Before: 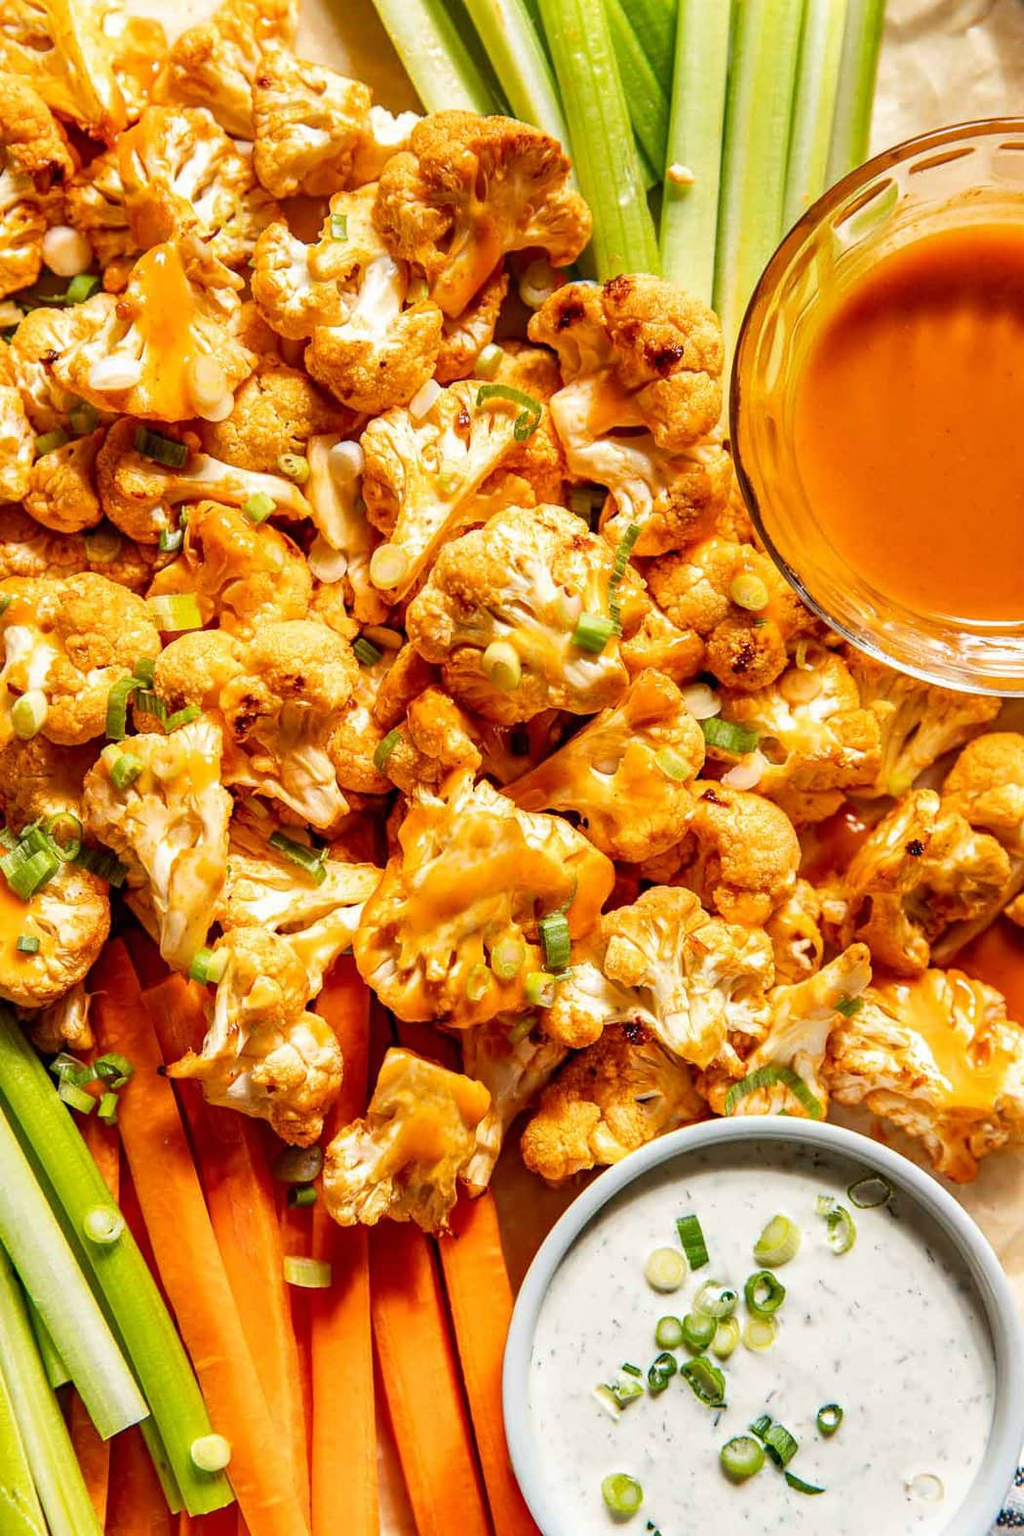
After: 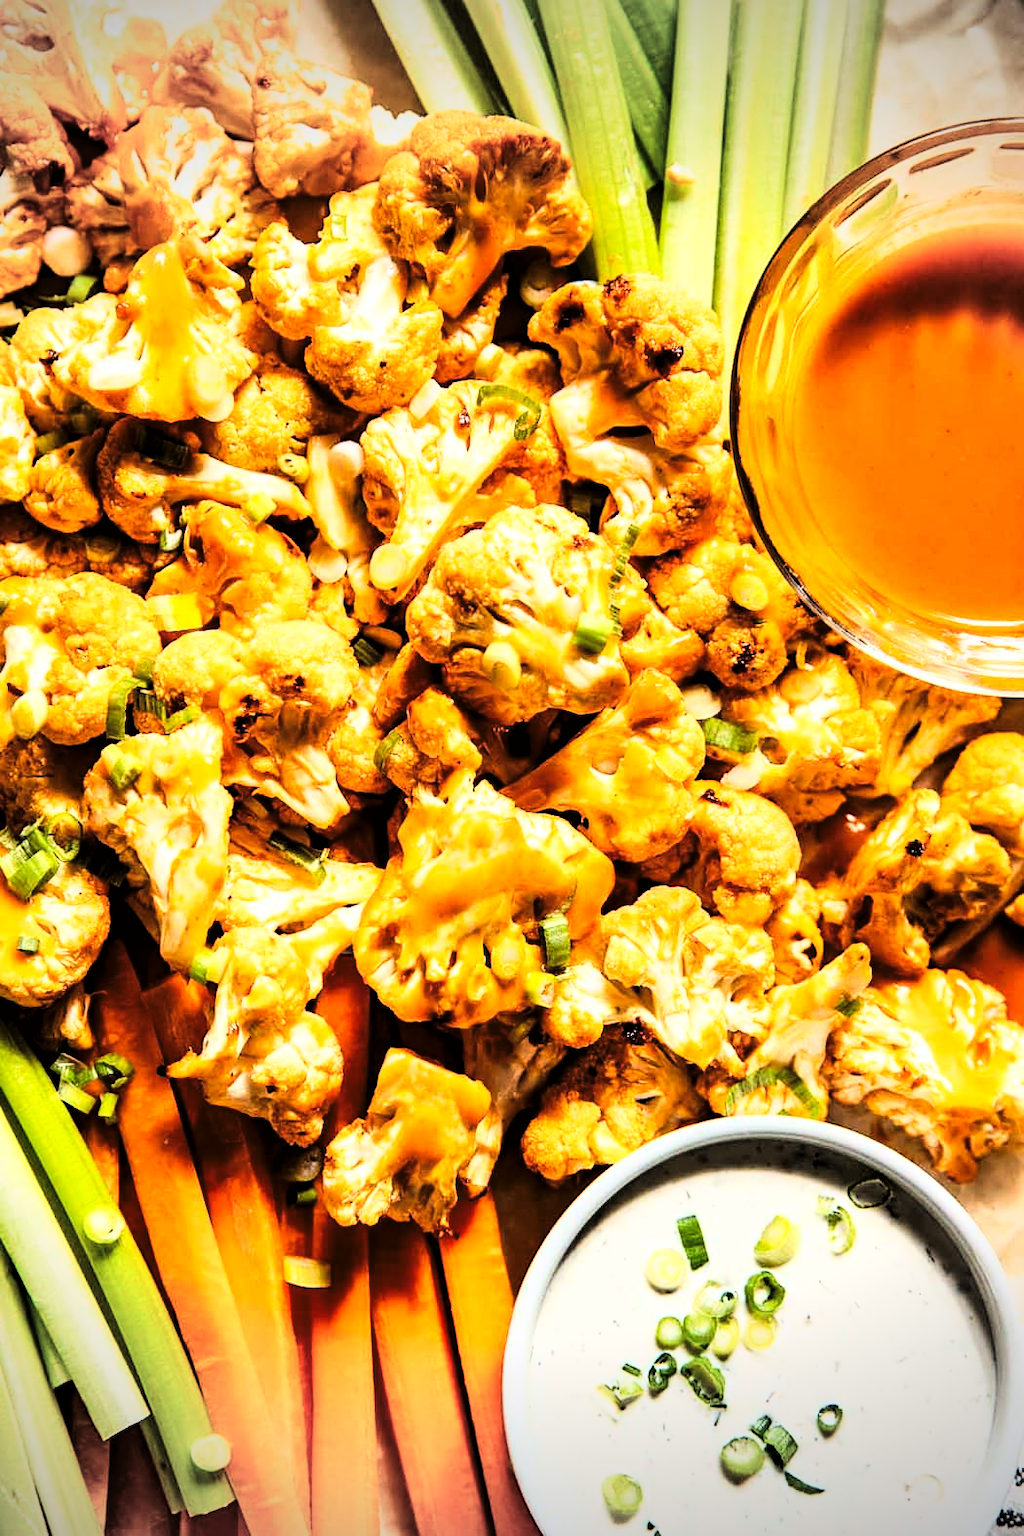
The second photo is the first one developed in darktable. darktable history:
tone curve: curves: ch0 [(0, 0) (0.003, 0.002) (0.011, 0.002) (0.025, 0.002) (0.044, 0.002) (0.069, 0.002) (0.1, 0.003) (0.136, 0.008) (0.177, 0.03) (0.224, 0.058) (0.277, 0.139) (0.335, 0.233) (0.399, 0.363) (0.468, 0.506) (0.543, 0.649) (0.623, 0.781) (0.709, 0.88) (0.801, 0.956) (0.898, 0.994) (1, 1)], color space Lab, linked channels, preserve colors none
vignetting: fall-off start 88.91%, fall-off radius 43.89%, width/height ratio 1.164
